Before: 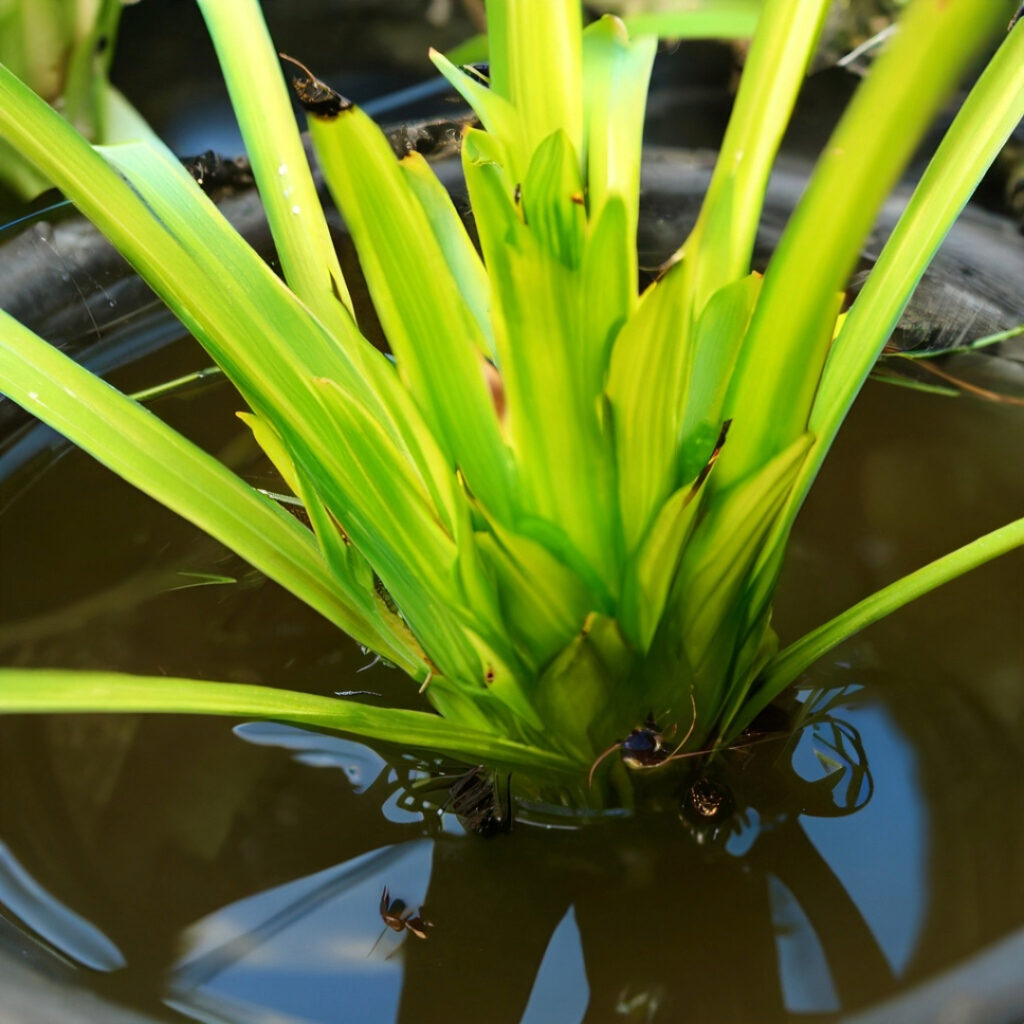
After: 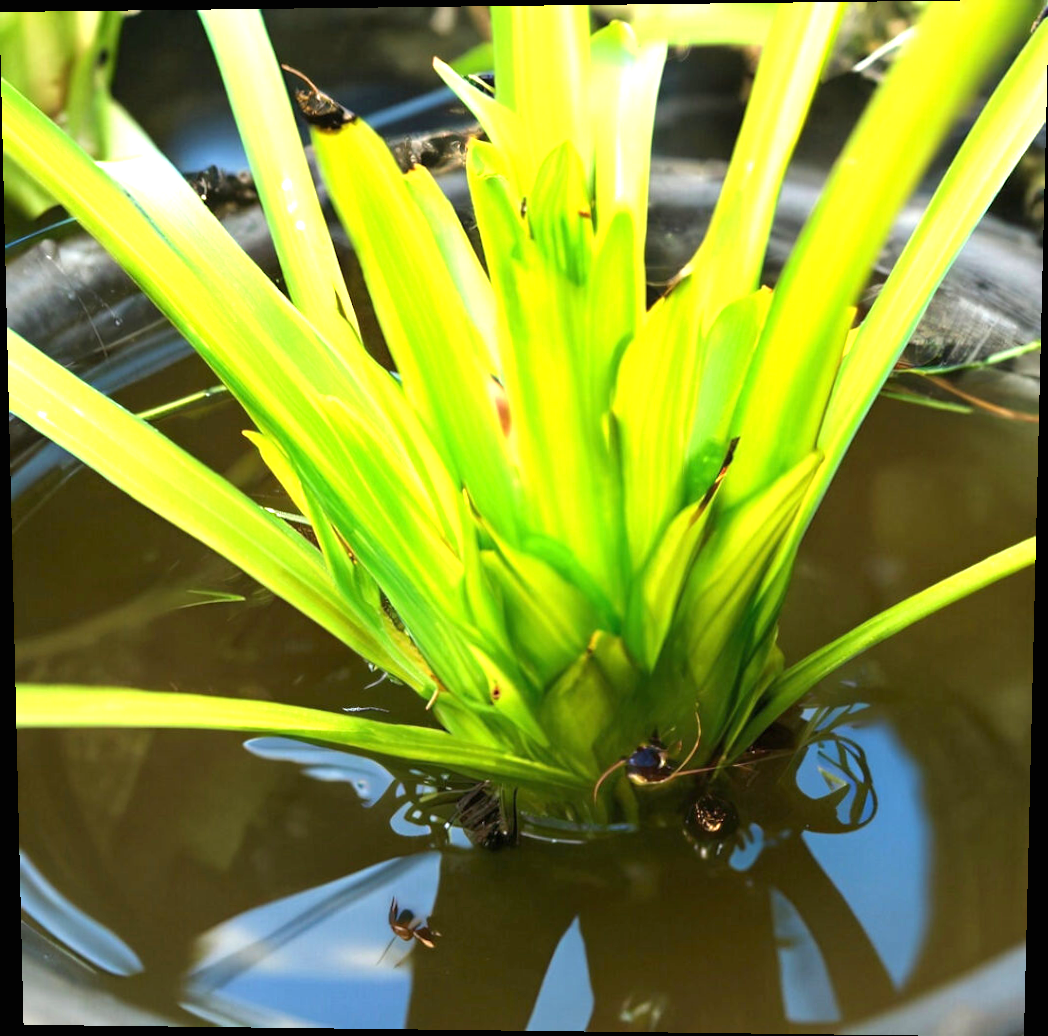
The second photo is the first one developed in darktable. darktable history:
exposure: black level correction 0, exposure 1.1 EV, compensate exposure bias true, compensate highlight preservation false
rotate and perspective: lens shift (vertical) 0.048, lens shift (horizontal) -0.024, automatic cropping off
